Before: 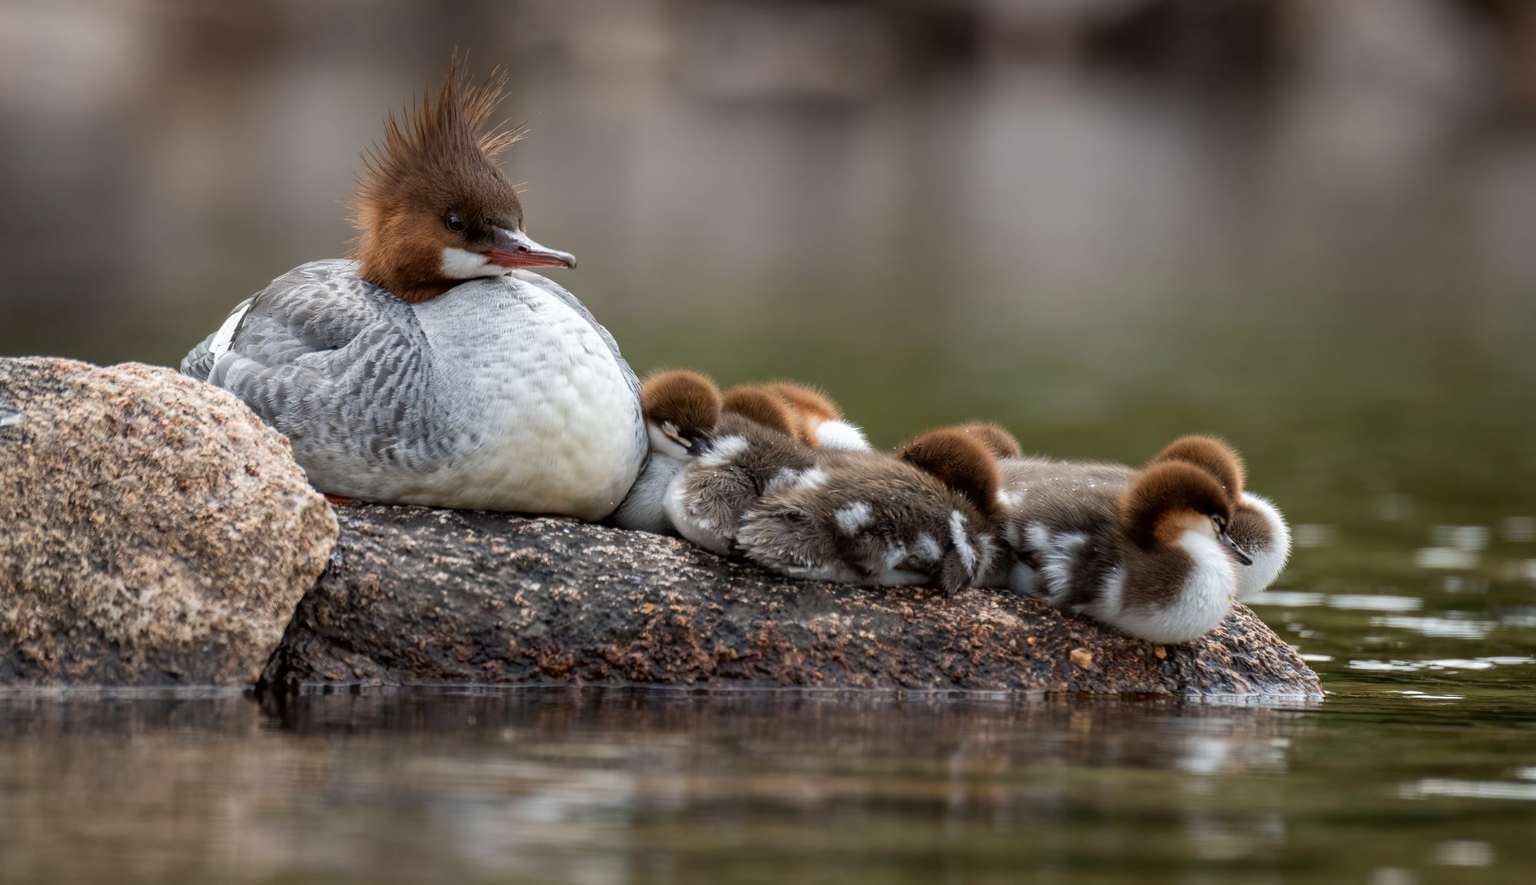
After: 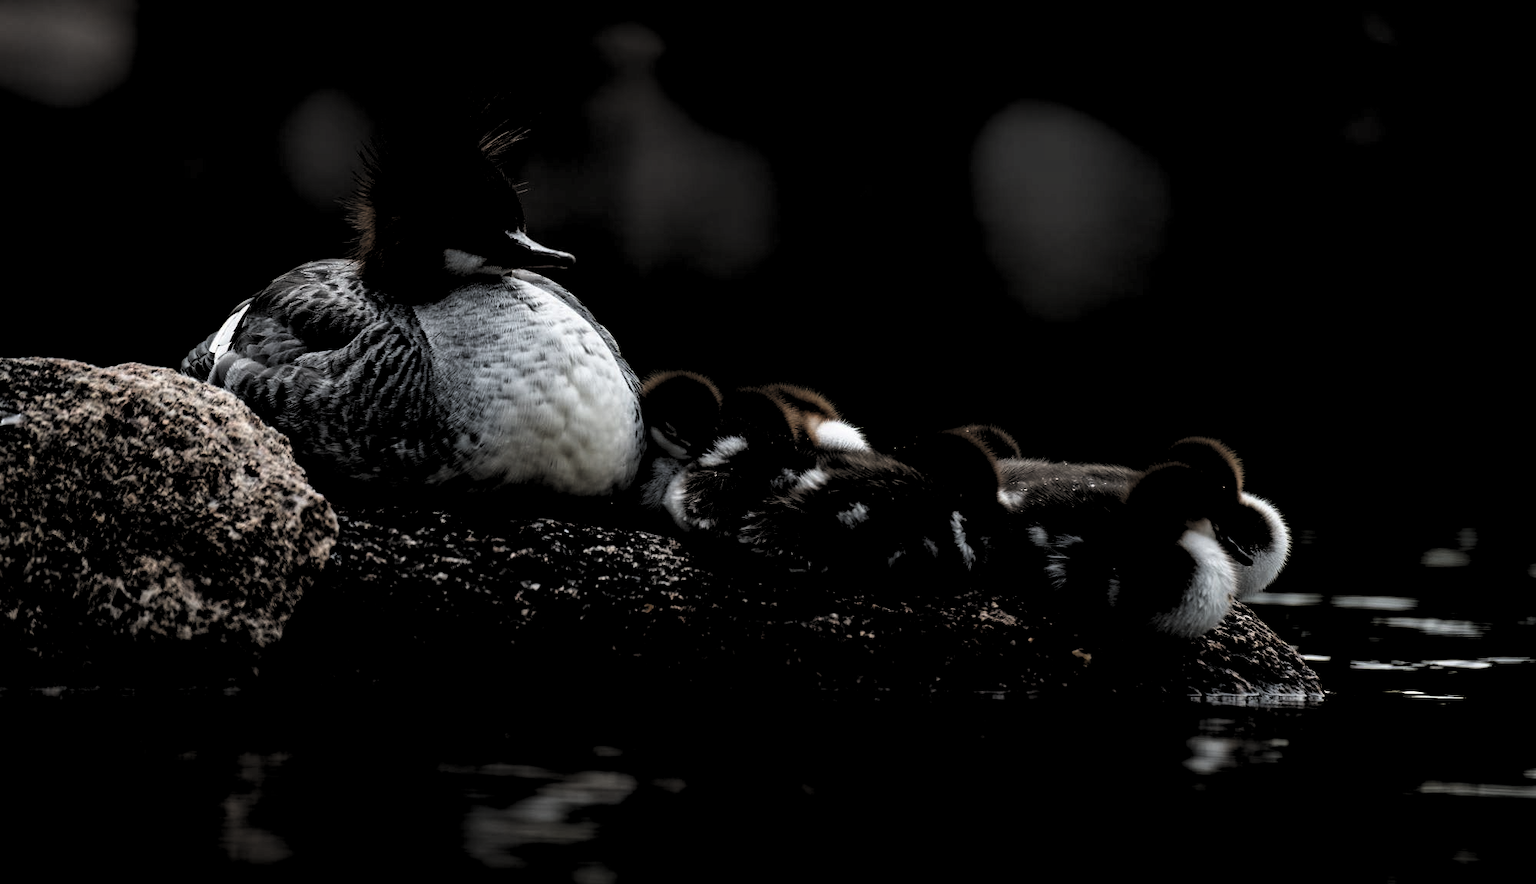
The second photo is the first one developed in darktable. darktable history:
exposure: compensate exposure bias true, compensate highlight preservation false
levels: levels [0.514, 0.759, 1]
